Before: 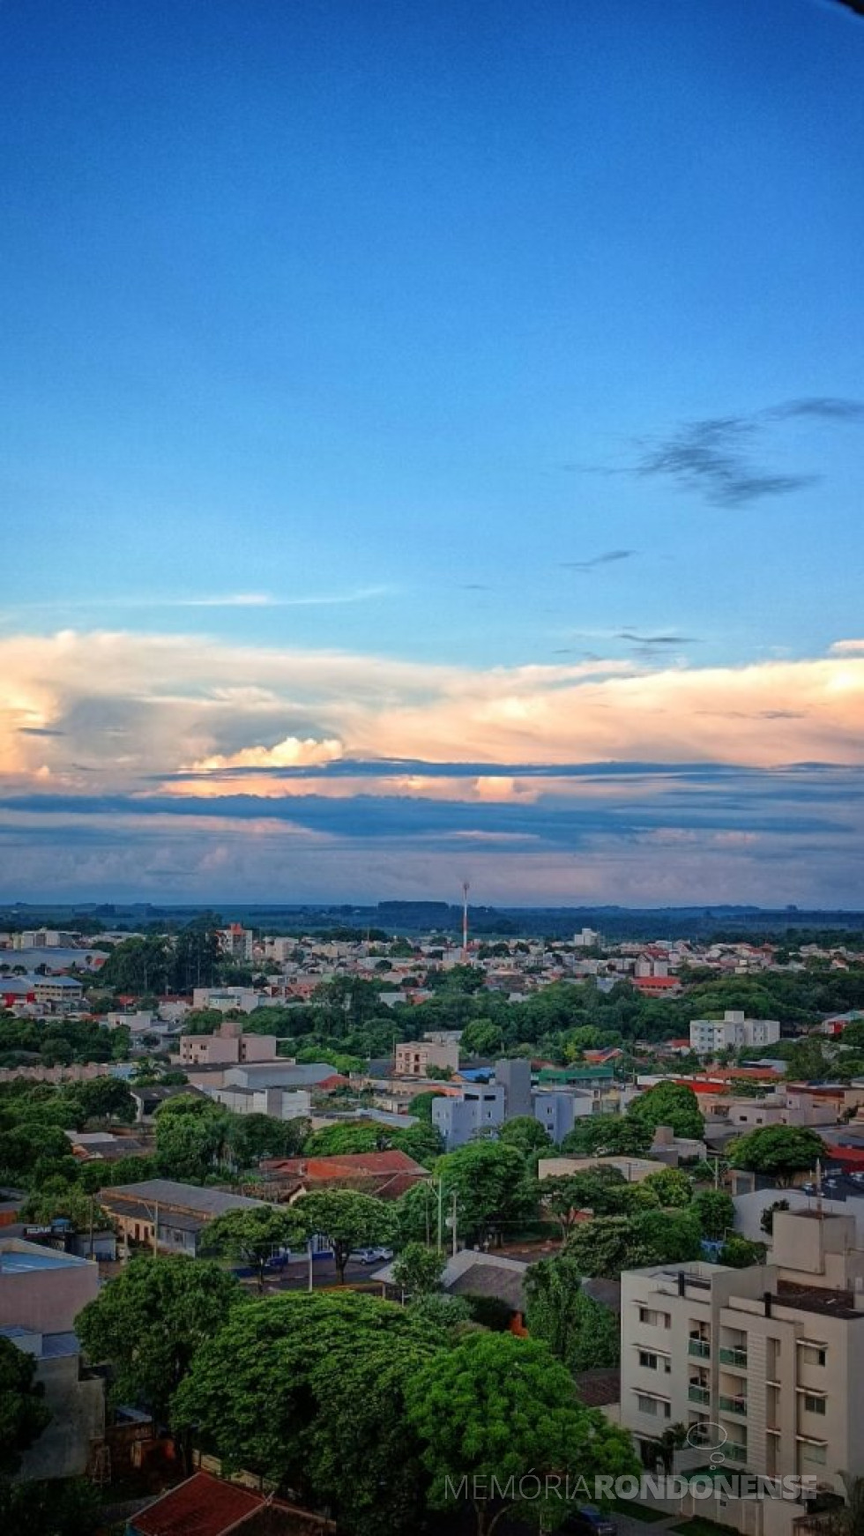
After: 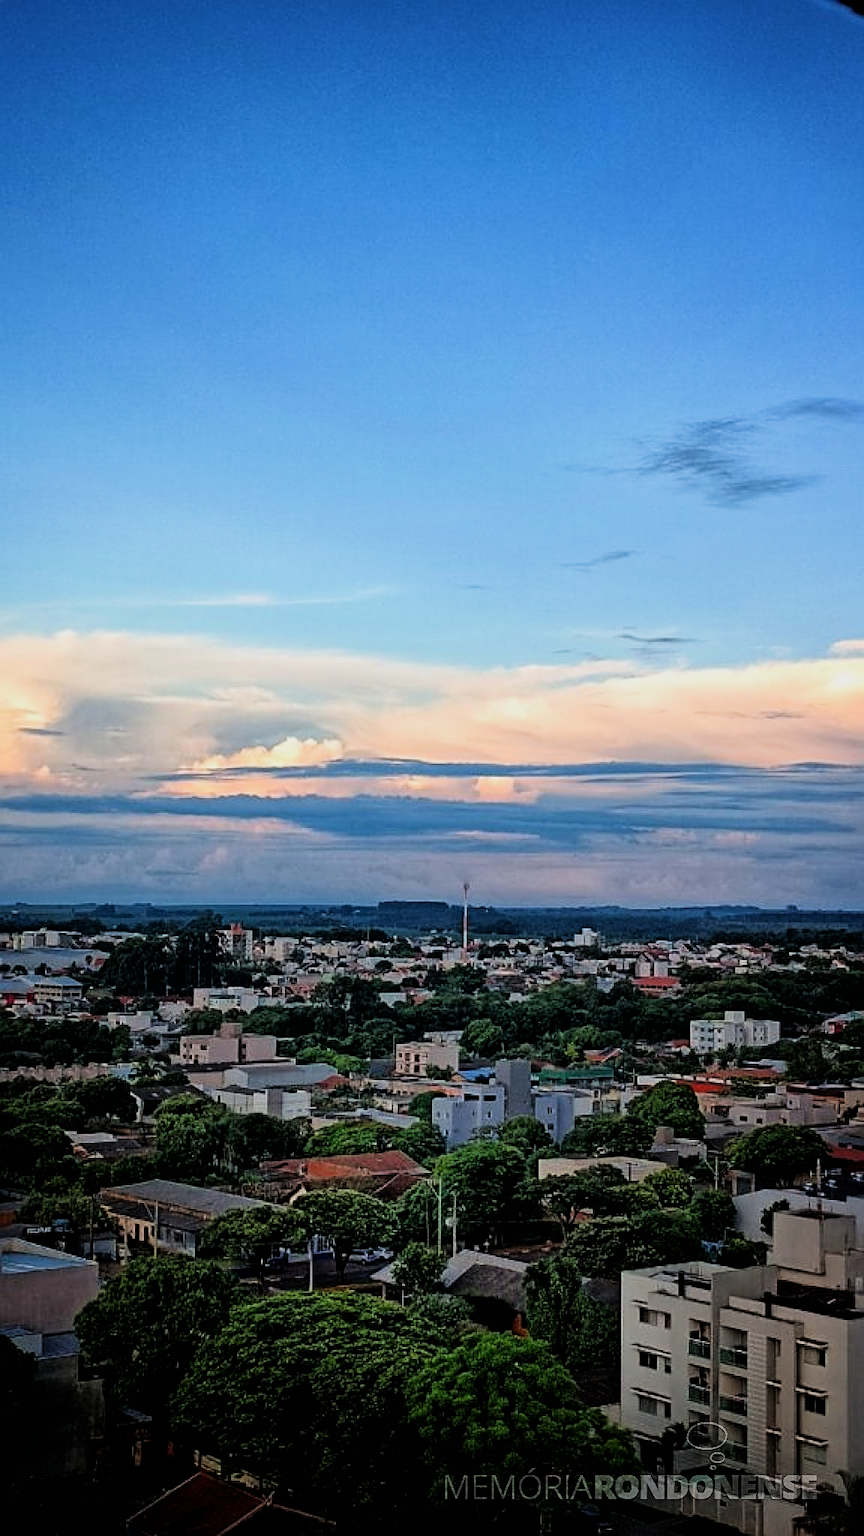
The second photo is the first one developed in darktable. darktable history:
sharpen: on, module defaults
filmic rgb: black relative exposure -5.14 EV, white relative exposure 3.96 EV, hardness 2.88, contrast 1.511
